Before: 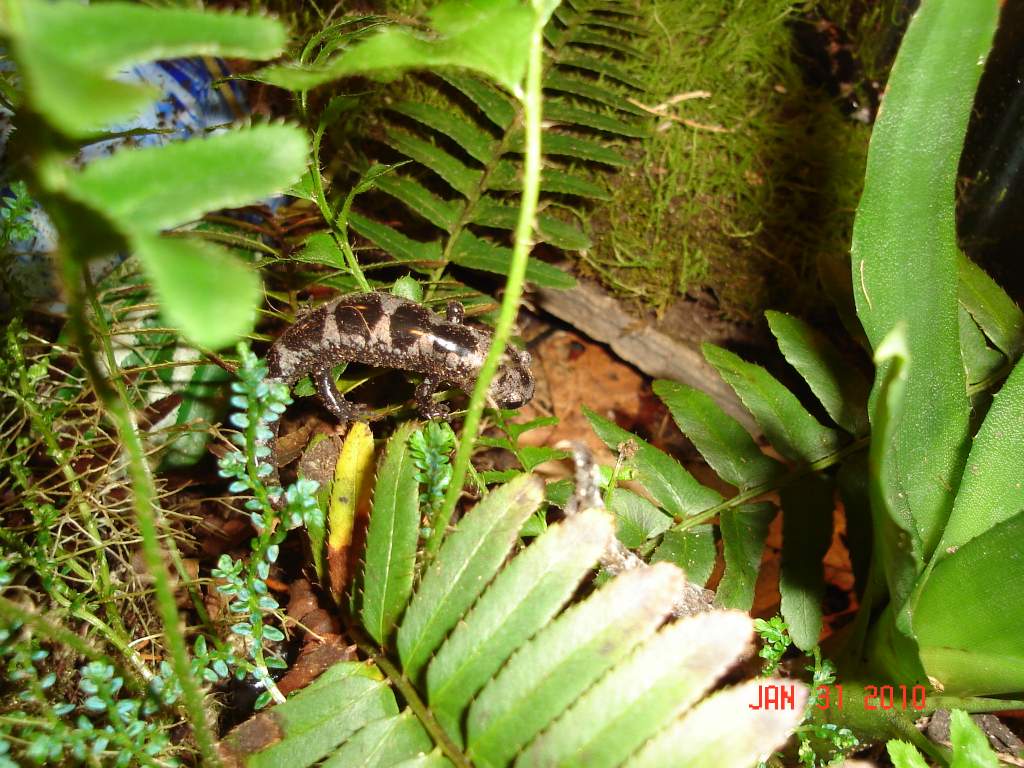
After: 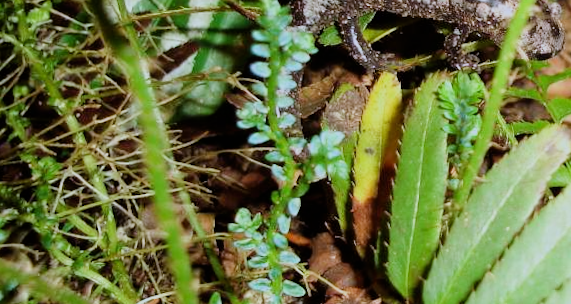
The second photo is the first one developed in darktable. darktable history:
crop: top 44.483%, right 43.593%, bottom 12.892%
rotate and perspective: rotation 0.679°, lens shift (horizontal) 0.136, crop left 0.009, crop right 0.991, crop top 0.078, crop bottom 0.95
white balance: red 0.948, green 1.02, blue 1.176
filmic rgb: black relative exposure -7.65 EV, white relative exposure 4.56 EV, hardness 3.61, contrast 1.05
